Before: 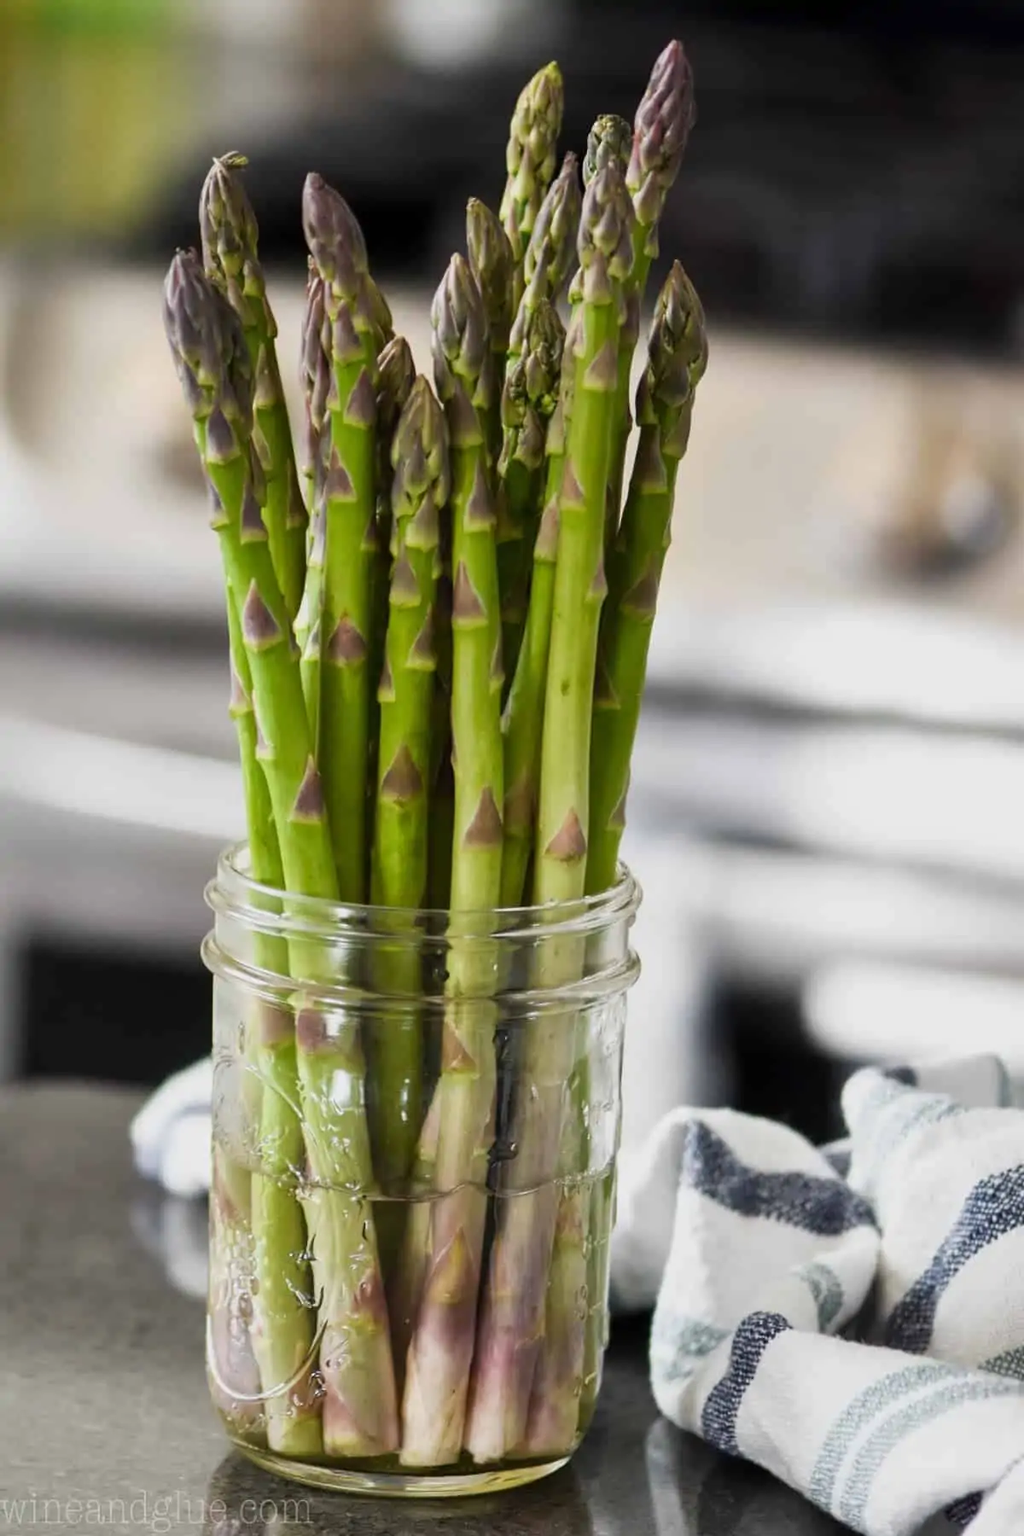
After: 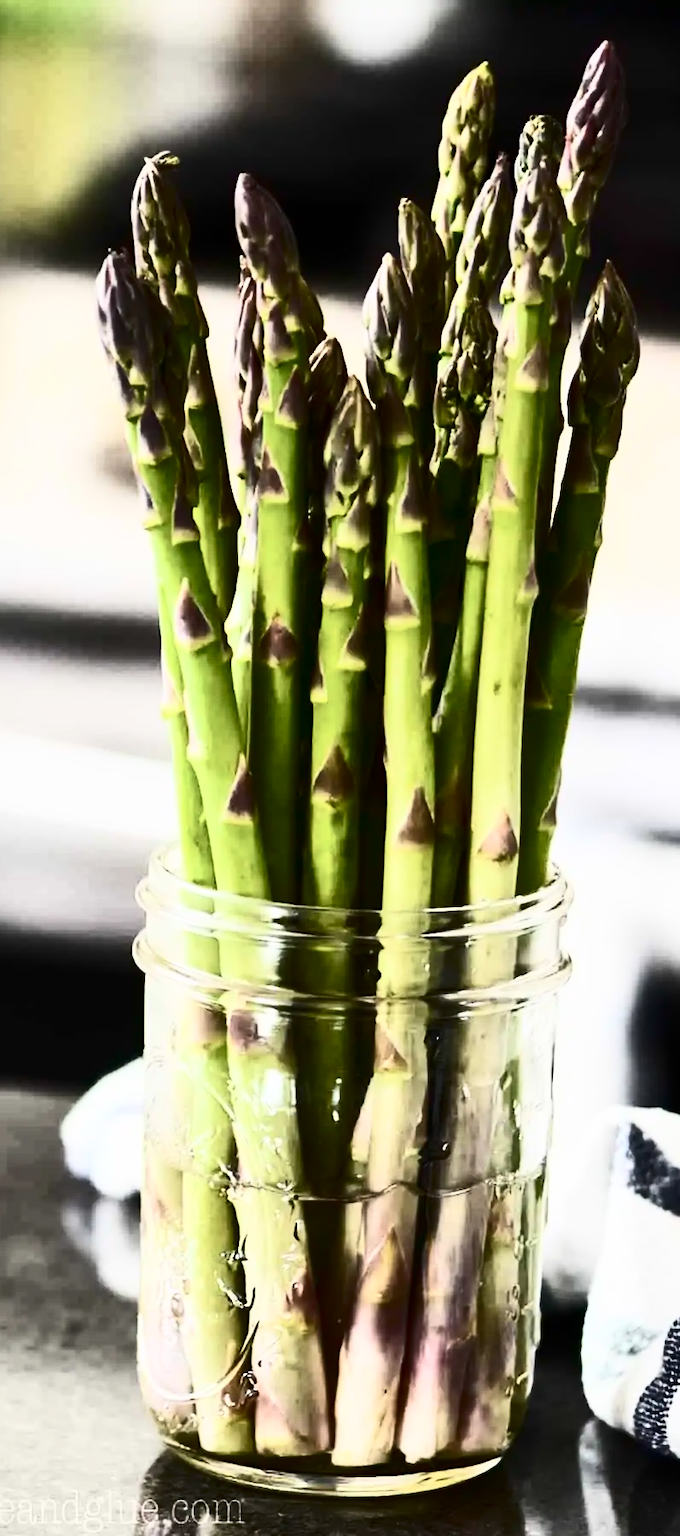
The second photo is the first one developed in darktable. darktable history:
crop and rotate: left 6.677%, right 26.897%
contrast brightness saturation: contrast 0.928, brightness 0.196
